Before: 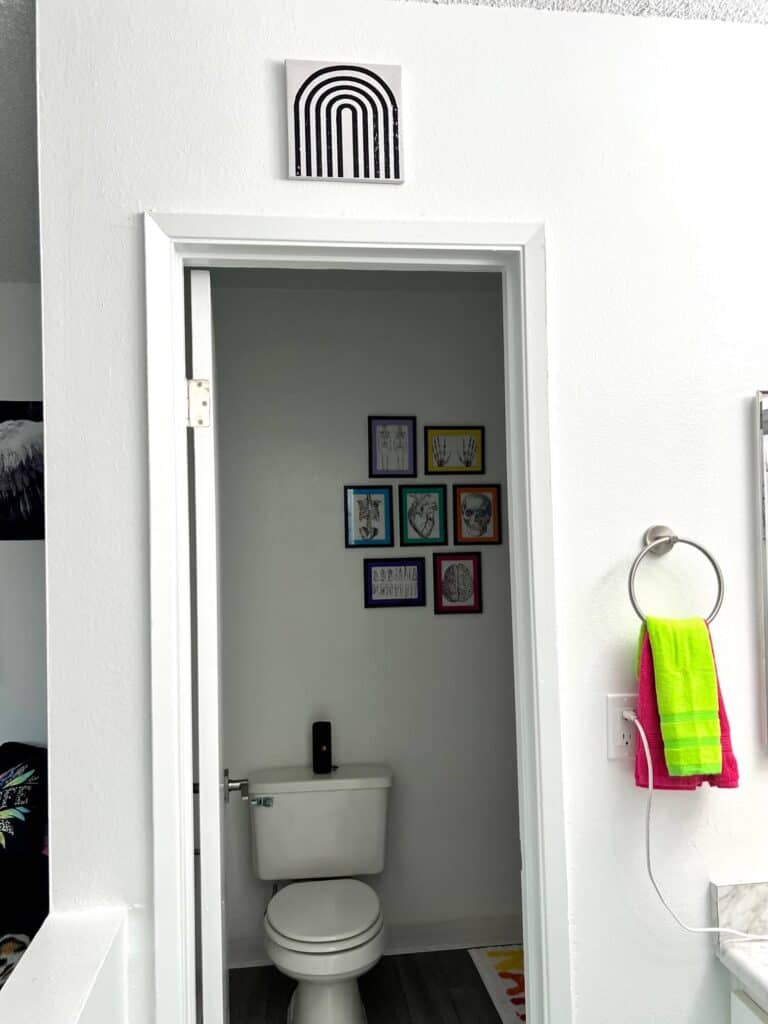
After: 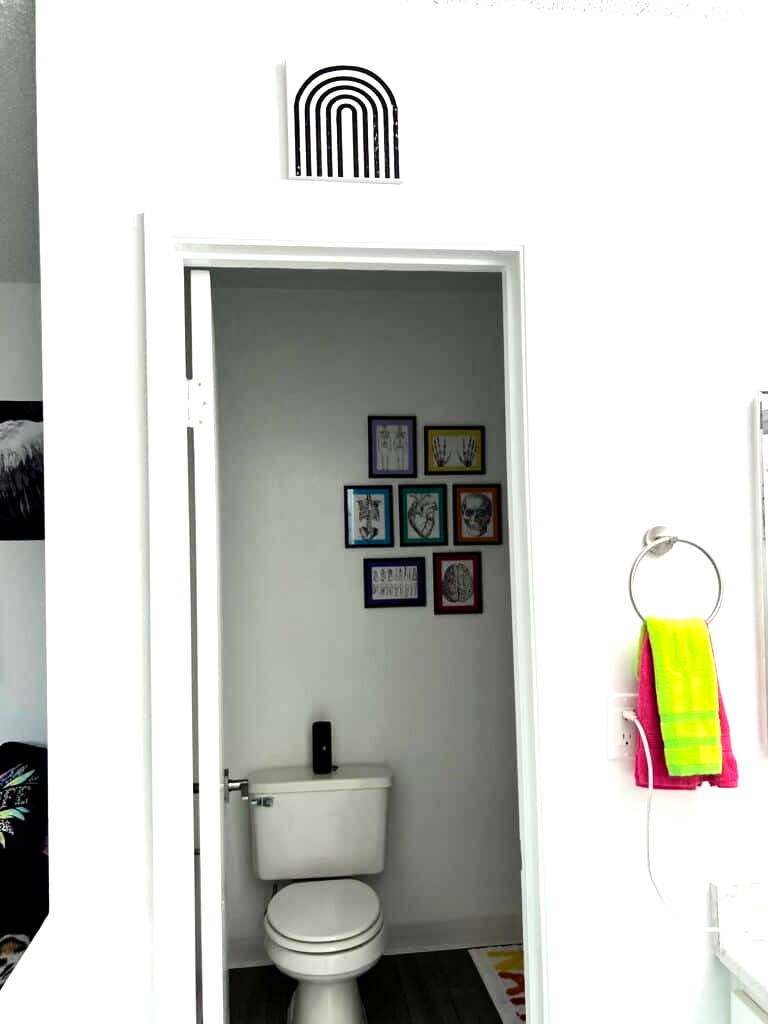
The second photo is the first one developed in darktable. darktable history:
contrast brightness saturation: contrast 0.144
tone equalizer: -8 EV -0.78 EV, -7 EV -0.677 EV, -6 EV -0.596 EV, -5 EV -0.368 EV, -3 EV 0.389 EV, -2 EV 0.6 EV, -1 EV 0.7 EV, +0 EV 0.78 EV
